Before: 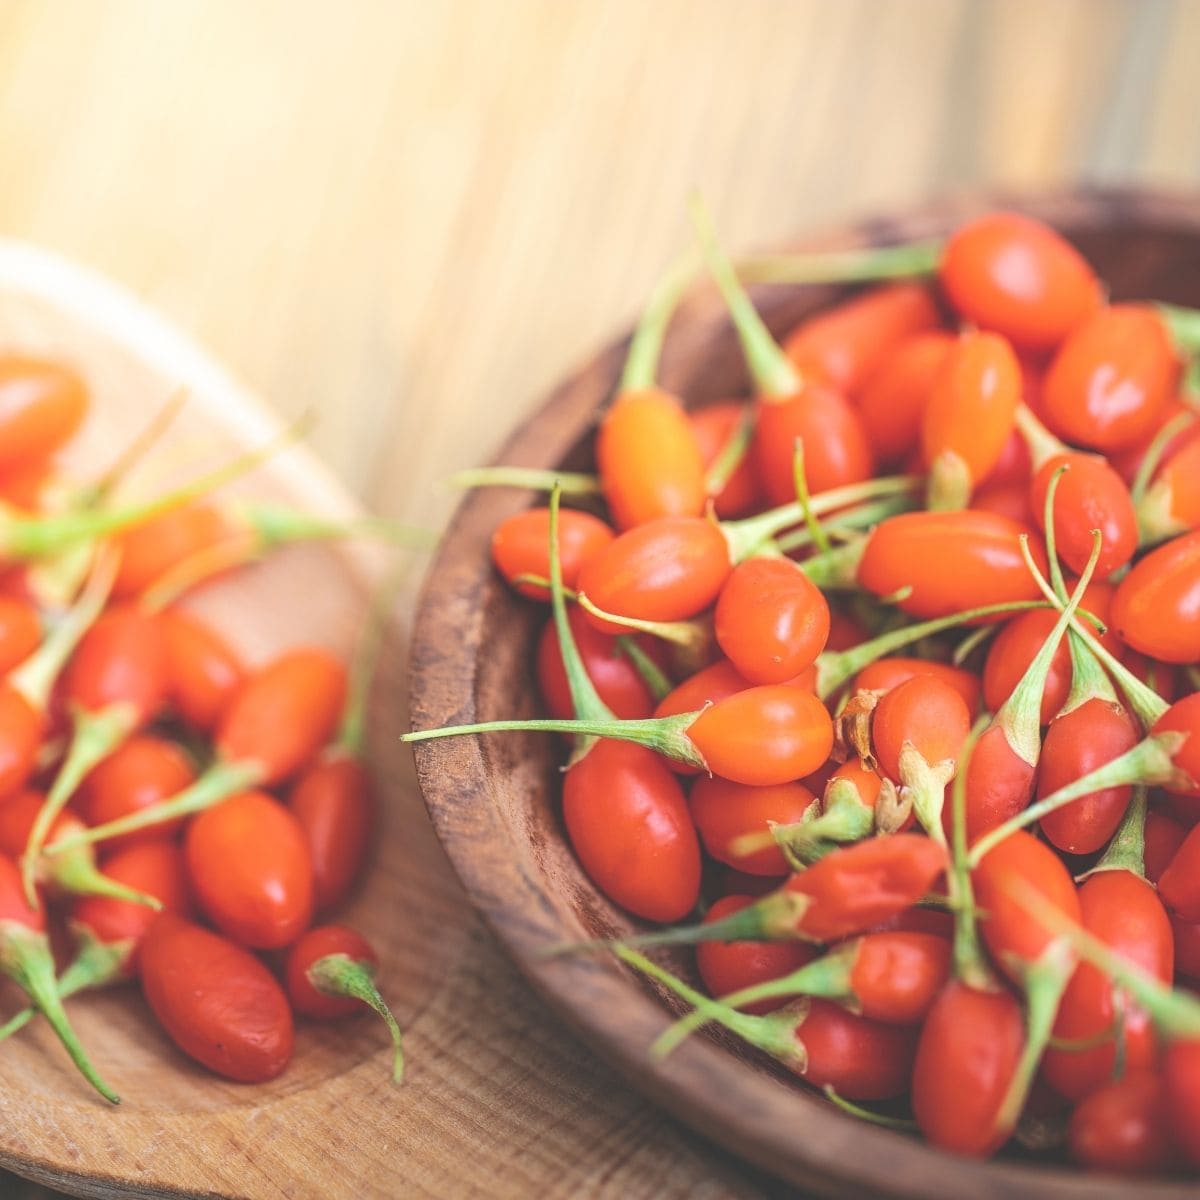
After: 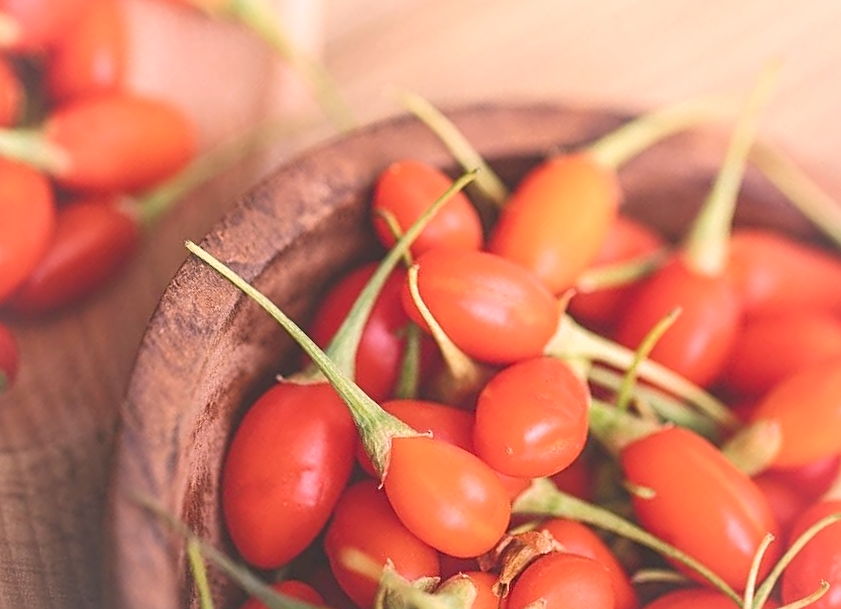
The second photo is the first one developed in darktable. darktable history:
vignetting: brightness 0.044, saturation 0.001
sharpen: on, module defaults
color correction: highlights a* 14.55, highlights b* 4.89
color balance rgb: linear chroma grading › global chroma -0.666%, perceptual saturation grading › global saturation 0.484%, perceptual saturation grading › highlights -19.743%, perceptual saturation grading › shadows 20.467%
crop and rotate: angle -44.71°, top 16.534%, right 0.835%, bottom 11.65%
